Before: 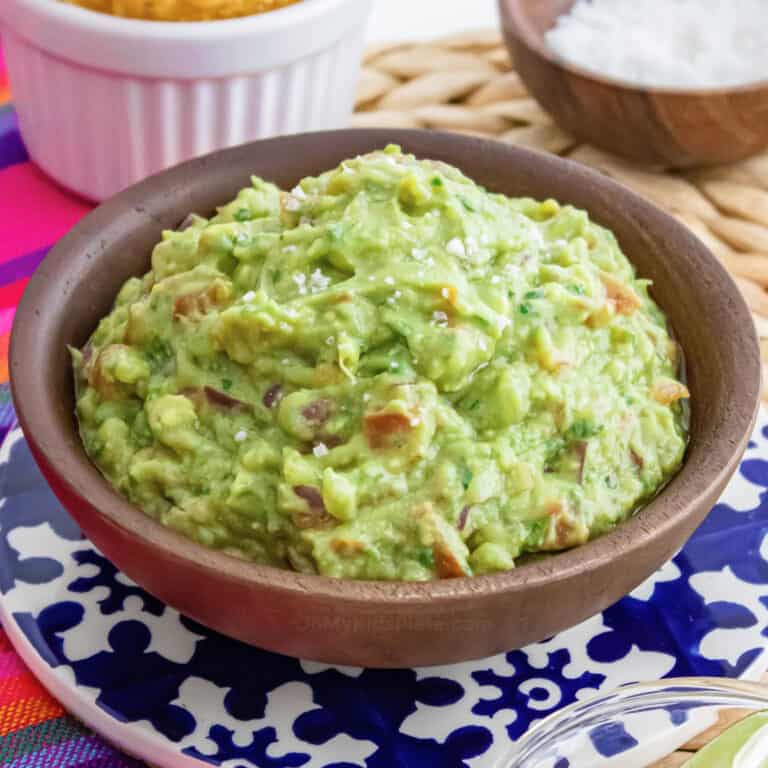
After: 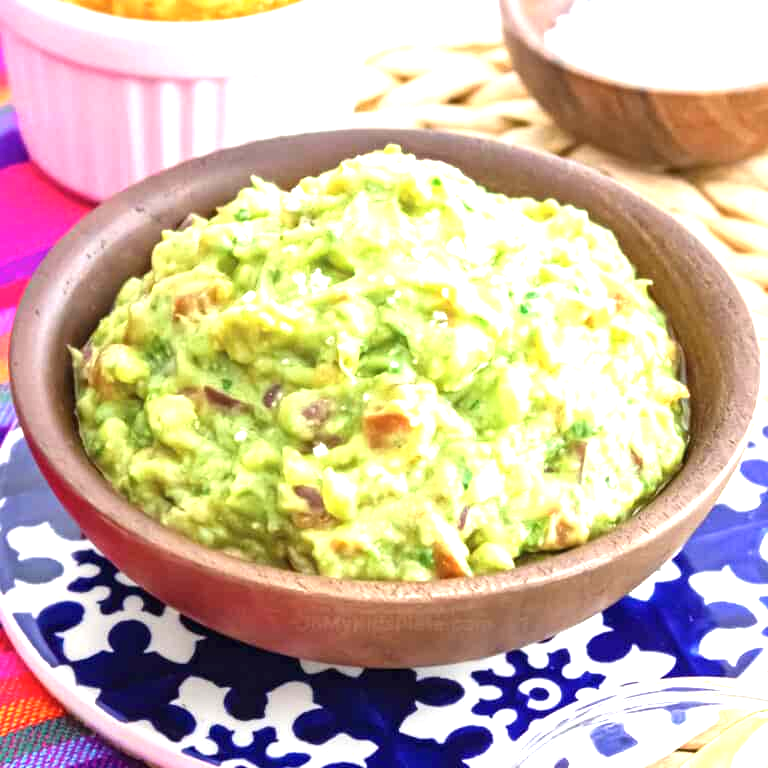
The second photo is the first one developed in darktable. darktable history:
exposure: black level correction 0, exposure 1.36 EV, compensate highlight preservation false
